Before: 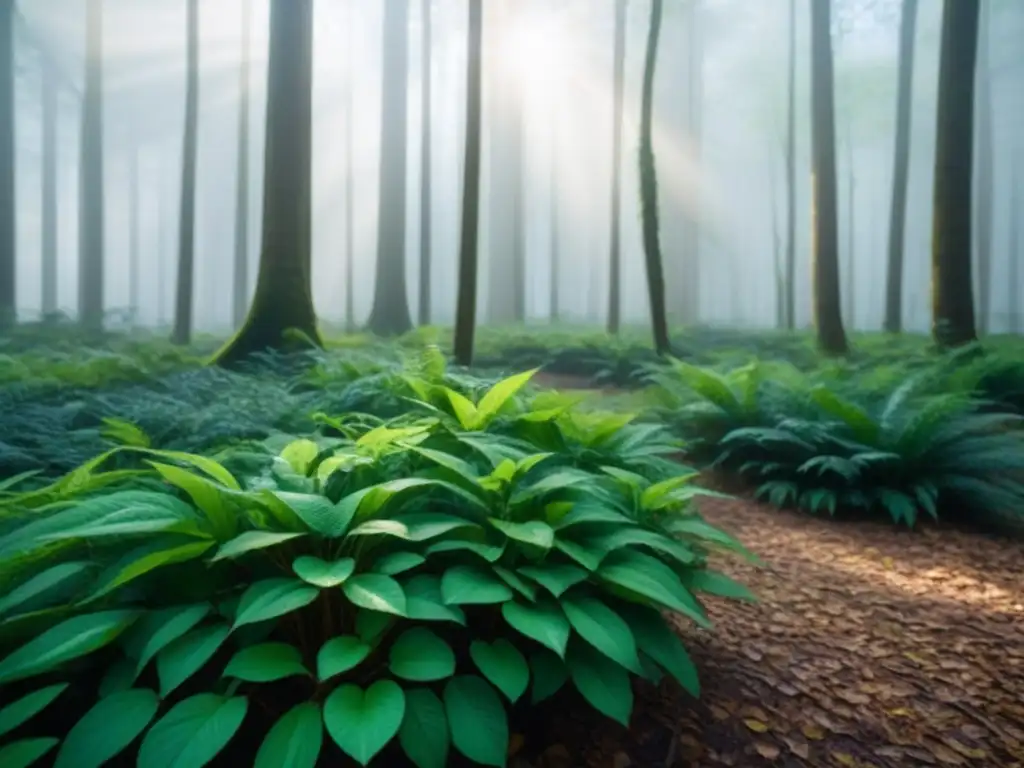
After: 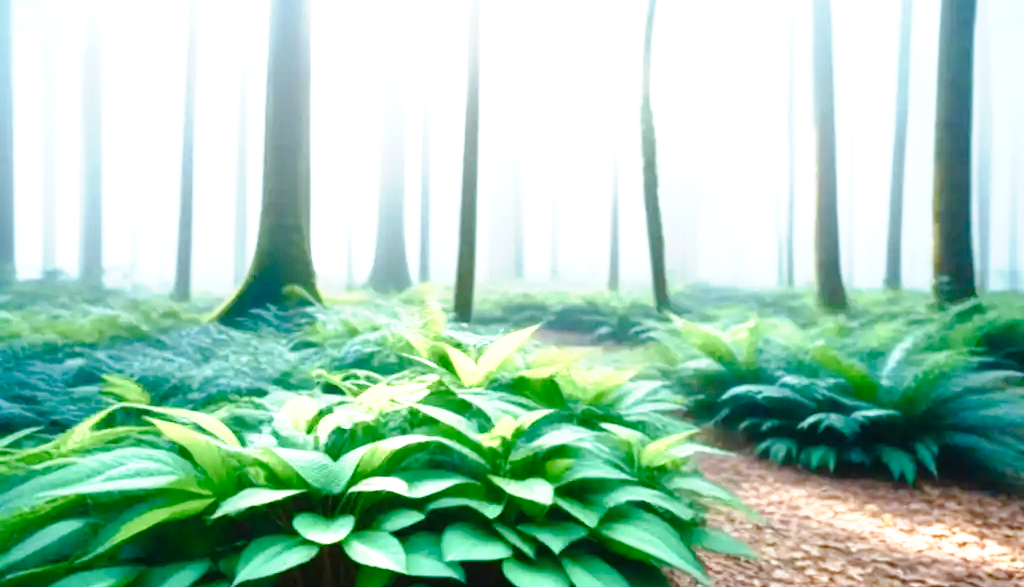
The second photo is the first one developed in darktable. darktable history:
color calibration: output R [1.063, -0.012, -0.003, 0], output G [0, 1.022, 0.021, 0], output B [-0.079, 0.047, 1, 0], x 0.37, y 0.382, temperature 4318.42 K
exposure: black level correction 0, exposure 1.448 EV, compensate highlight preservation false
tone curve: curves: ch0 [(0.003, 0.029) (0.037, 0.036) (0.149, 0.117) (0.297, 0.318) (0.422, 0.474) (0.531, 0.6) (0.743, 0.809) (0.889, 0.941) (1, 0.98)]; ch1 [(0, 0) (0.305, 0.325) (0.453, 0.437) (0.482, 0.479) (0.501, 0.5) (0.506, 0.503) (0.564, 0.578) (0.587, 0.625) (0.666, 0.727) (1, 1)]; ch2 [(0, 0) (0.323, 0.277) (0.408, 0.399) (0.45, 0.48) (0.499, 0.502) (0.512, 0.523) (0.57, 0.595) (0.653, 0.671) (0.768, 0.744) (1, 1)], preserve colors none
color balance rgb: perceptual saturation grading › global saturation 20%, perceptual saturation grading › highlights -49.471%, perceptual saturation grading › shadows 25.687%
crop: top 5.654%, bottom 17.825%
